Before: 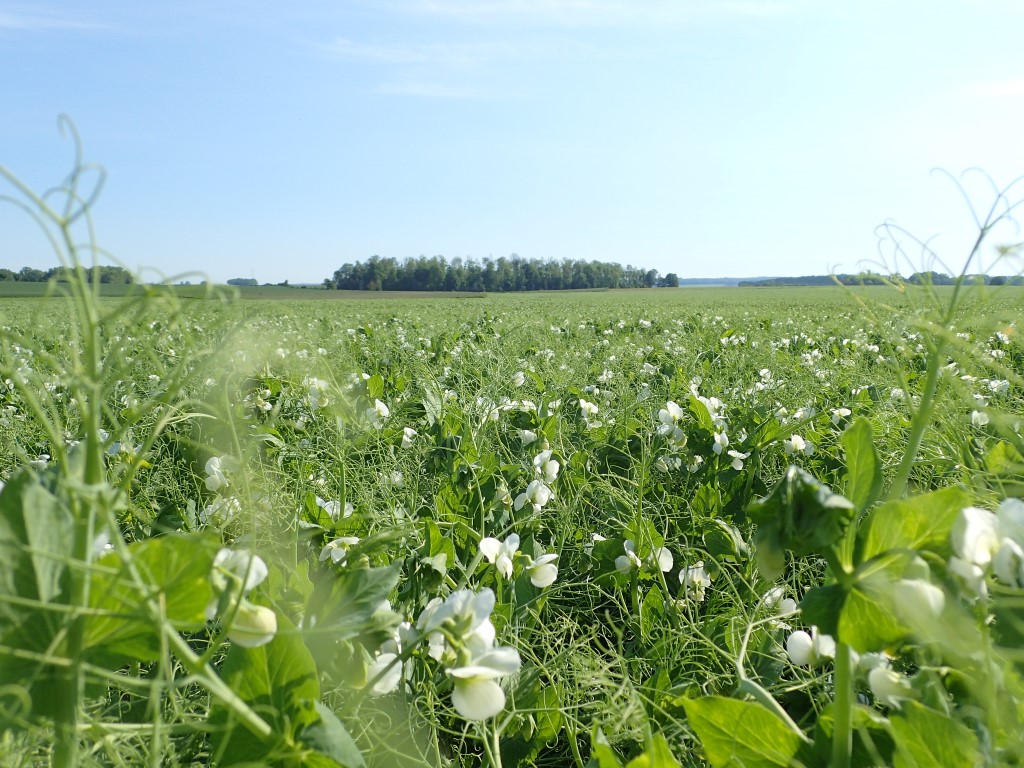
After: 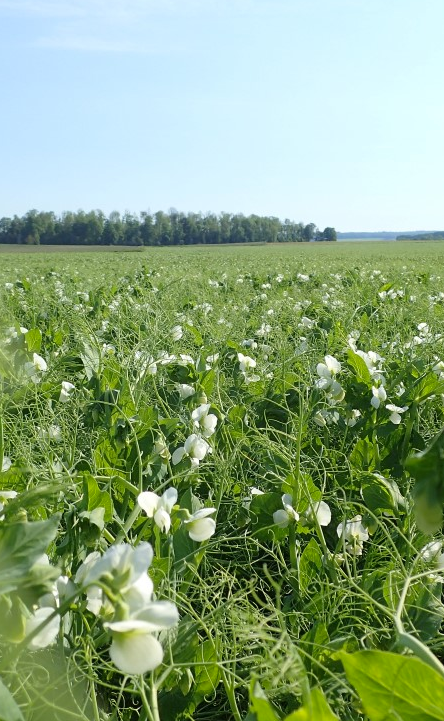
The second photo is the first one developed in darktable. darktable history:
vibrance: vibrance 15%
crop: left 33.452%, top 6.025%, right 23.155%
